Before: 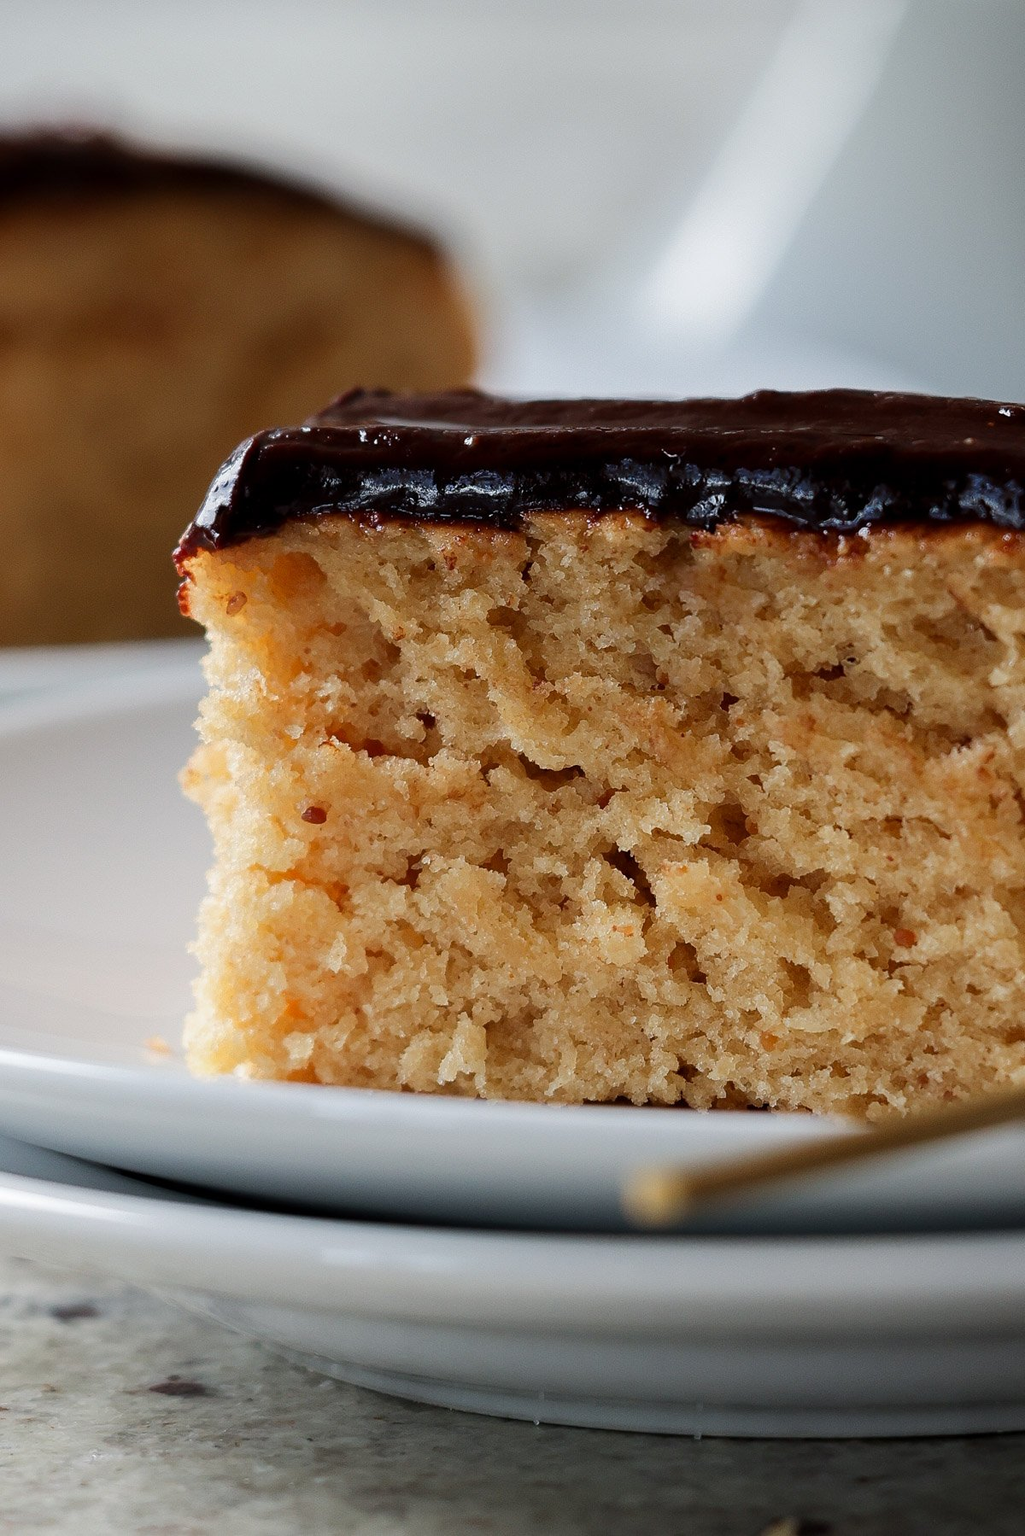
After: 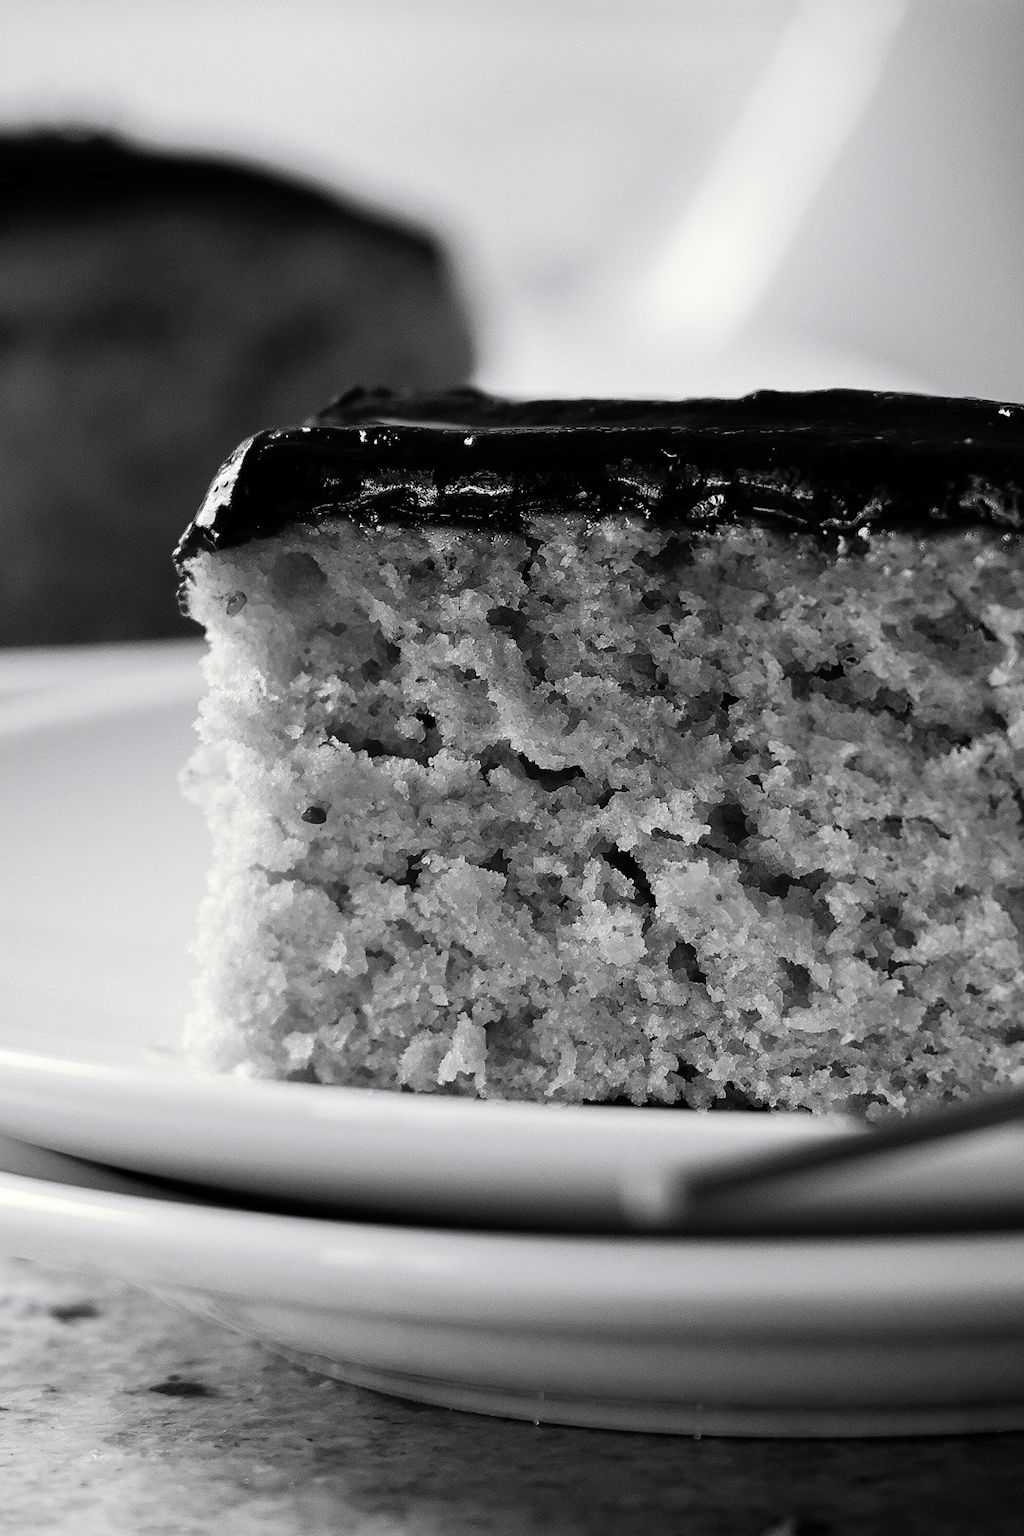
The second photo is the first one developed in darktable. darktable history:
tone curve: curves: ch0 [(0, 0) (0.003, 0.008) (0.011, 0.008) (0.025, 0.011) (0.044, 0.017) (0.069, 0.026) (0.1, 0.039) (0.136, 0.054) (0.177, 0.093) (0.224, 0.15) (0.277, 0.21) (0.335, 0.285) (0.399, 0.366) (0.468, 0.462) (0.543, 0.564) (0.623, 0.679) (0.709, 0.79) (0.801, 0.883) (0.898, 0.95) (1, 1)], preserve colors none
color look up table: target L [89.88, 87.41, 84.2, 68.49, 78.07, 62.97, 62.72, 63.22, 58.38, 44.41, 21.25, 200.82, 80.97, 73.19, 61.19, 53.39, 53.98, 55.54, 53.39, 50.17, 44.82, 32.75, 35.44, 16.59, 20.33, 100, 87.41, 83.12, 82.41, 78.43, 72.58, 63.98, 61.45, 59.41, 66.24, 54.24, 59.02, 48.31, 8.248, 15.63, 15.63, 101.64, 101.31, 87.41, 76.37, 62.21, 37.41, 30.88, 4.324], target a [0, -0.001, 0, 0, -0.002, 0.001 ×4, 0, 0, 0, -0.002, 0.001 ×8, 0, 0.001, 0, 0, -0.653, -0.001, -0.001, -0.002, 0, 0, 0, 0.001, 0, 0.001, 0.001, 0, 0.001, 0, 0, 0, 0.001, 0.001, -0.001, 0.001 ×4, 0], target b [0.001, 0.002, 0.002, 0.001, 0.023, -0.005 ×4, -0.001, -0.002, -0.001, 0.024, -0.005, -0.005, -0.004, -0.004, -0.005, -0.004, -0.005, -0.001, -0.002, -0.005, -0.002, -0.002, 8.393, 0.002, 0.002, 0.024, 0.002, 0.002, 0.001, -0.005, 0.001, -0.005, -0.005, 0.001, -0.005, -0.002 ×5, 0.002, -0.005, -0.005, -0.004, -0.005, -0.001], num patches 49
